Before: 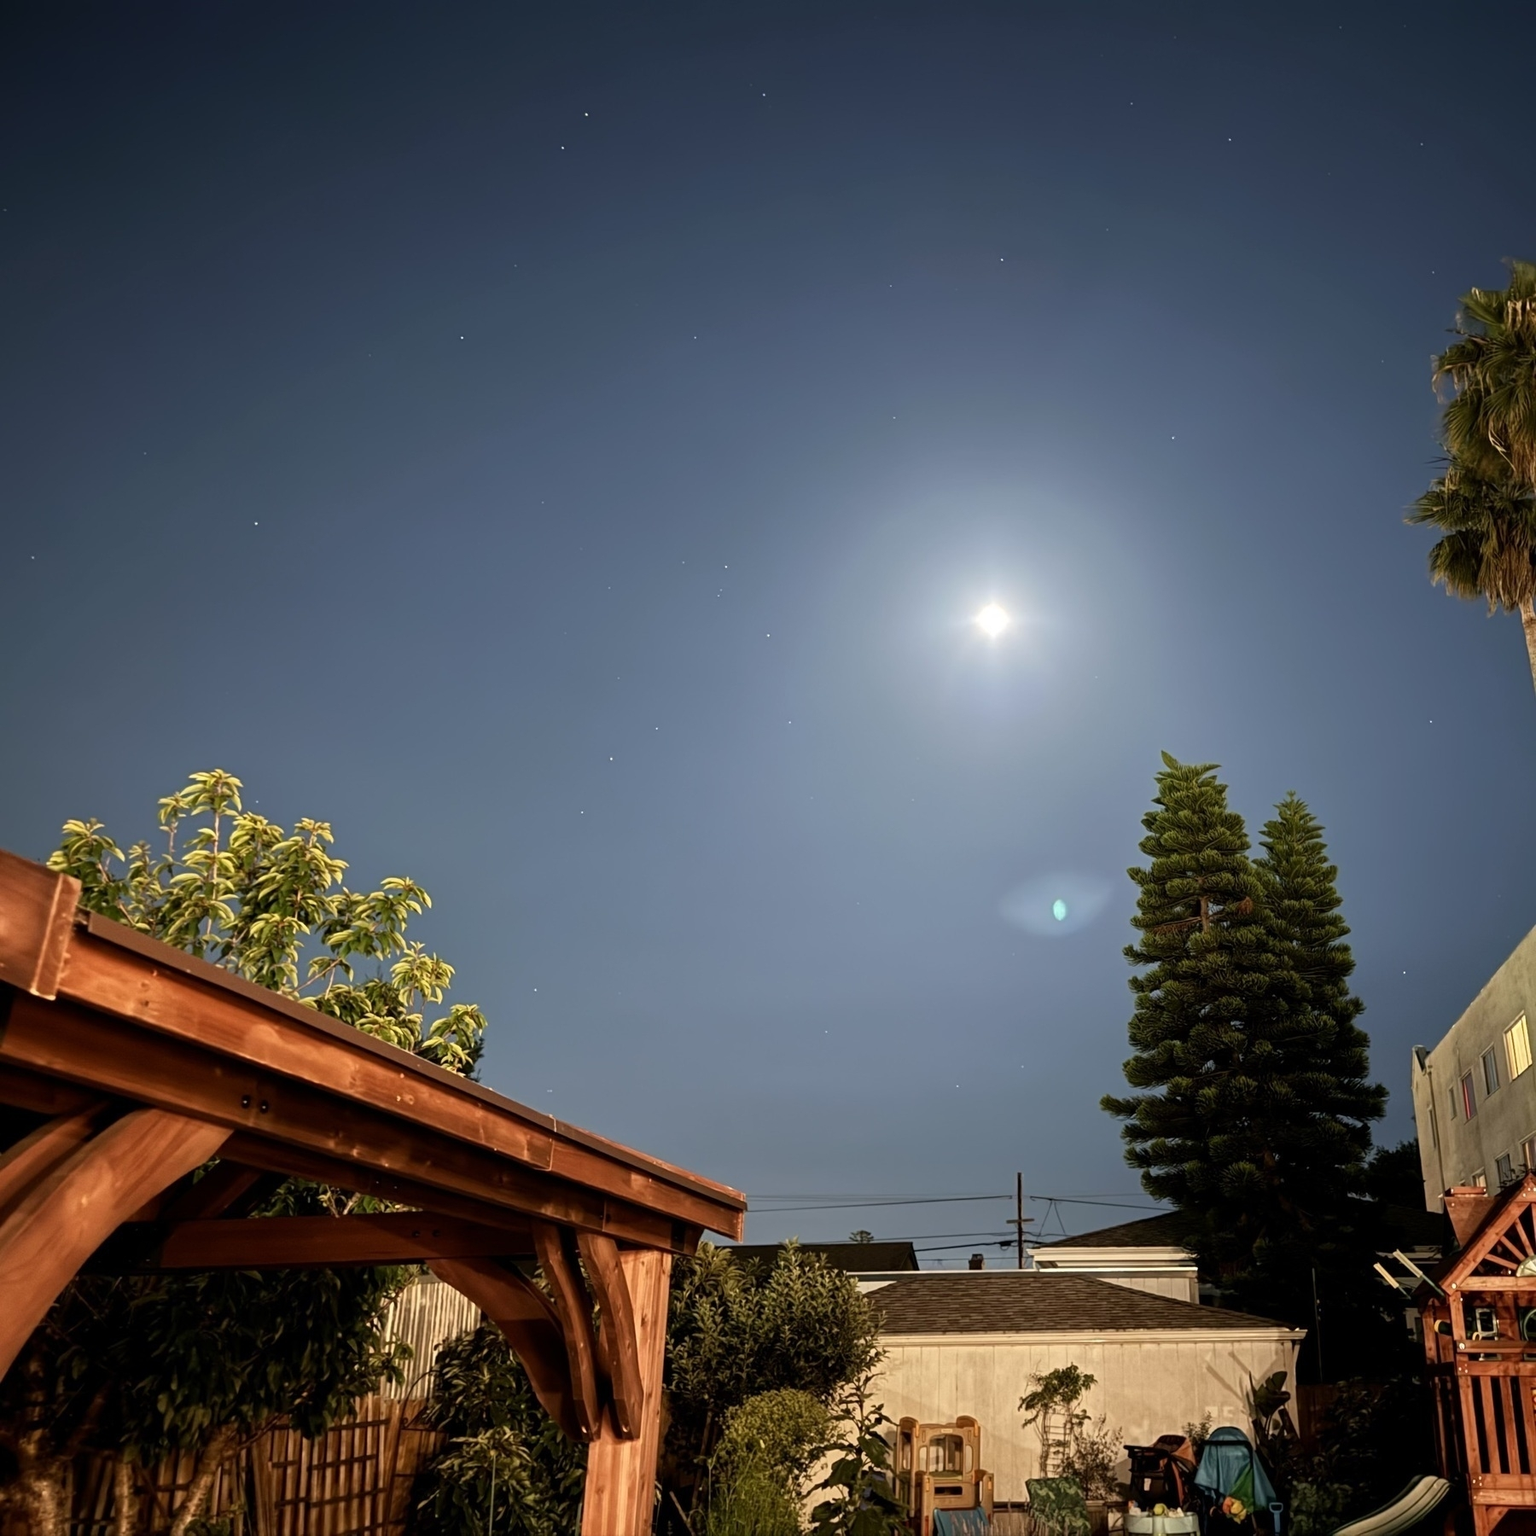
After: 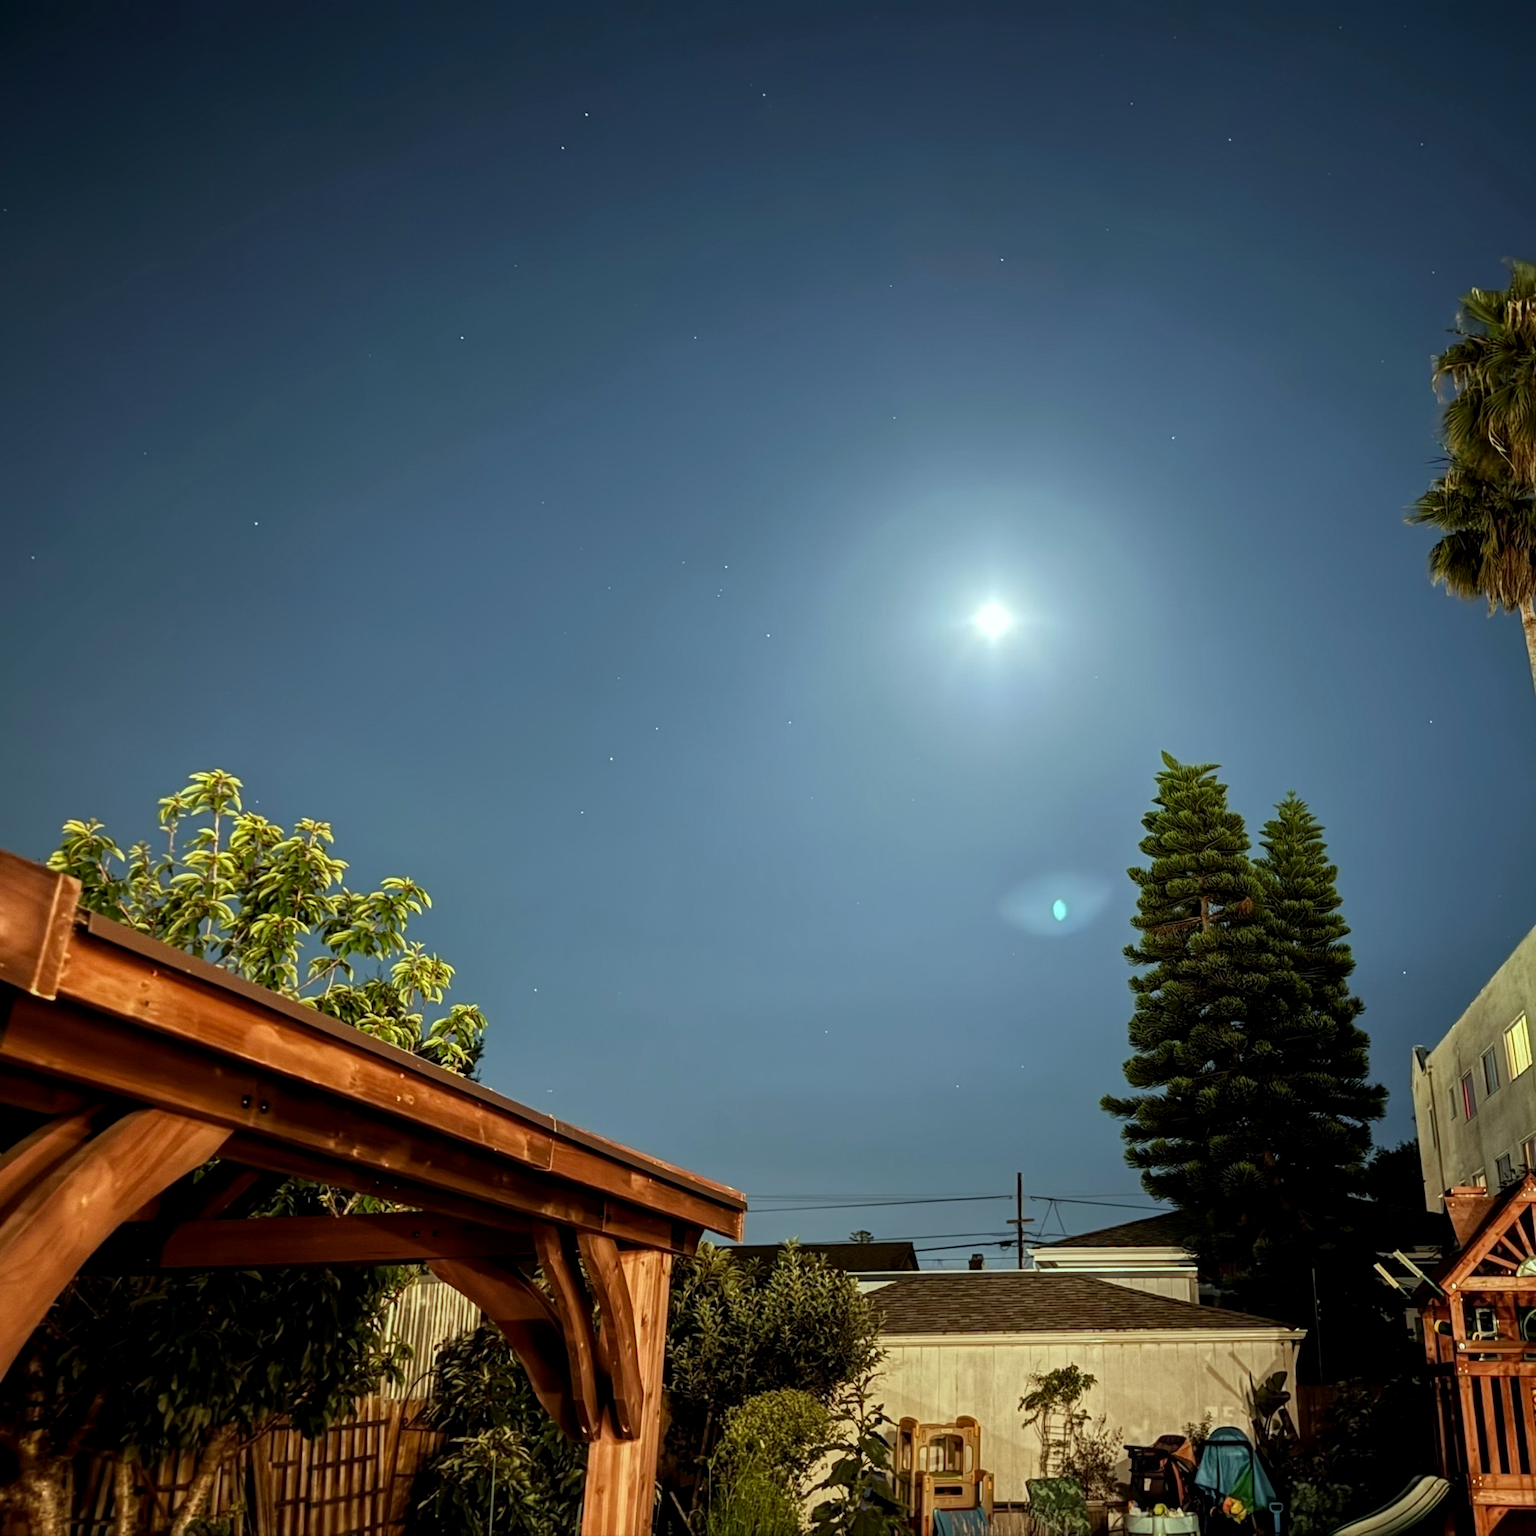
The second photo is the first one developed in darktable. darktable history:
color correction: highlights a* -4.28, highlights b* 6.53
local contrast: on, module defaults
white balance: red 0.925, blue 1.046
